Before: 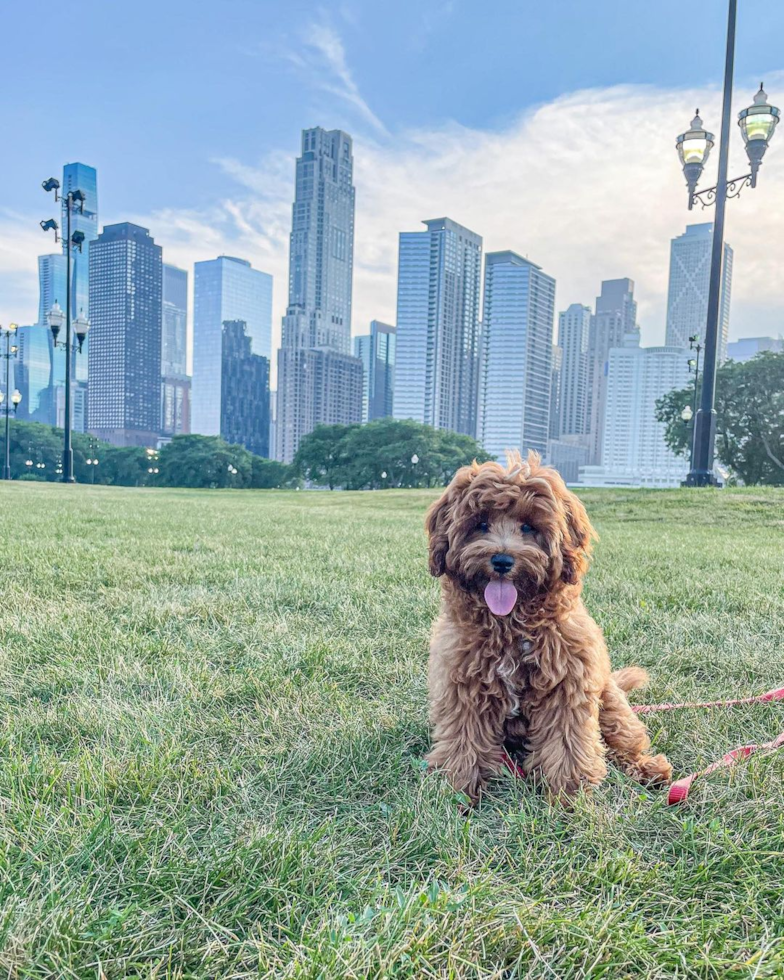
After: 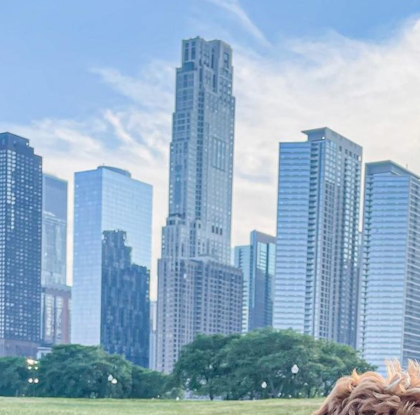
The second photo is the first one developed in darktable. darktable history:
crop: left 15.345%, top 9.238%, right 30.978%, bottom 48.334%
